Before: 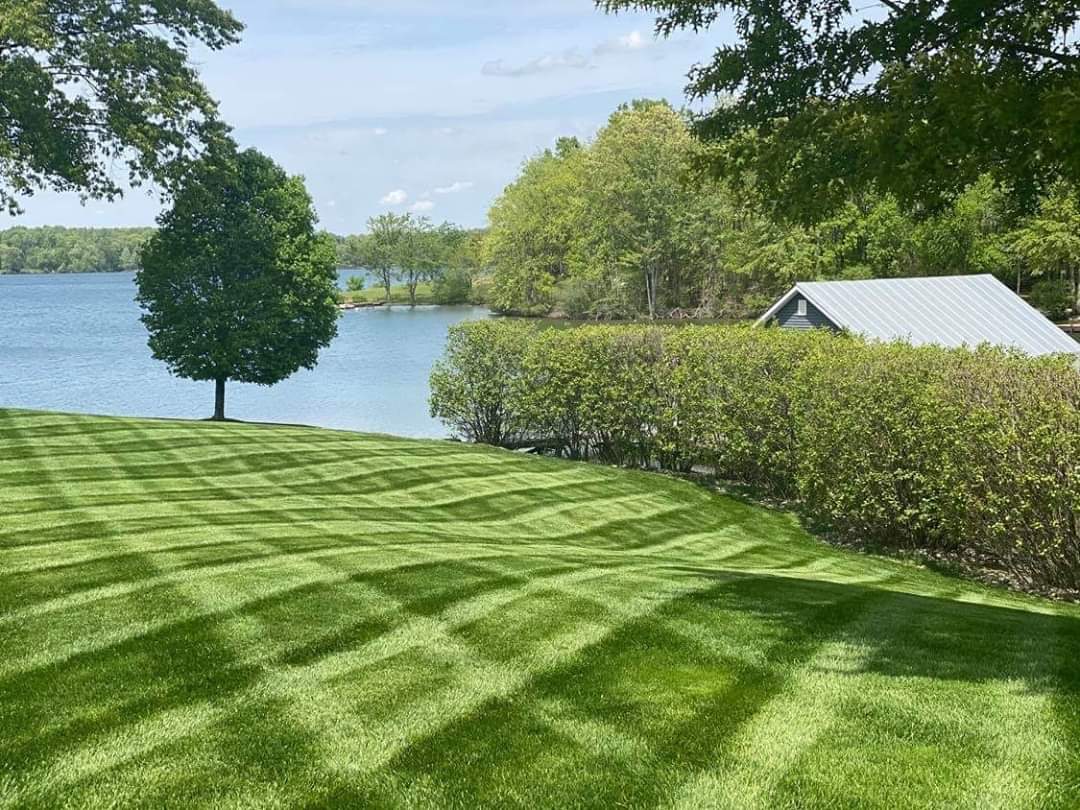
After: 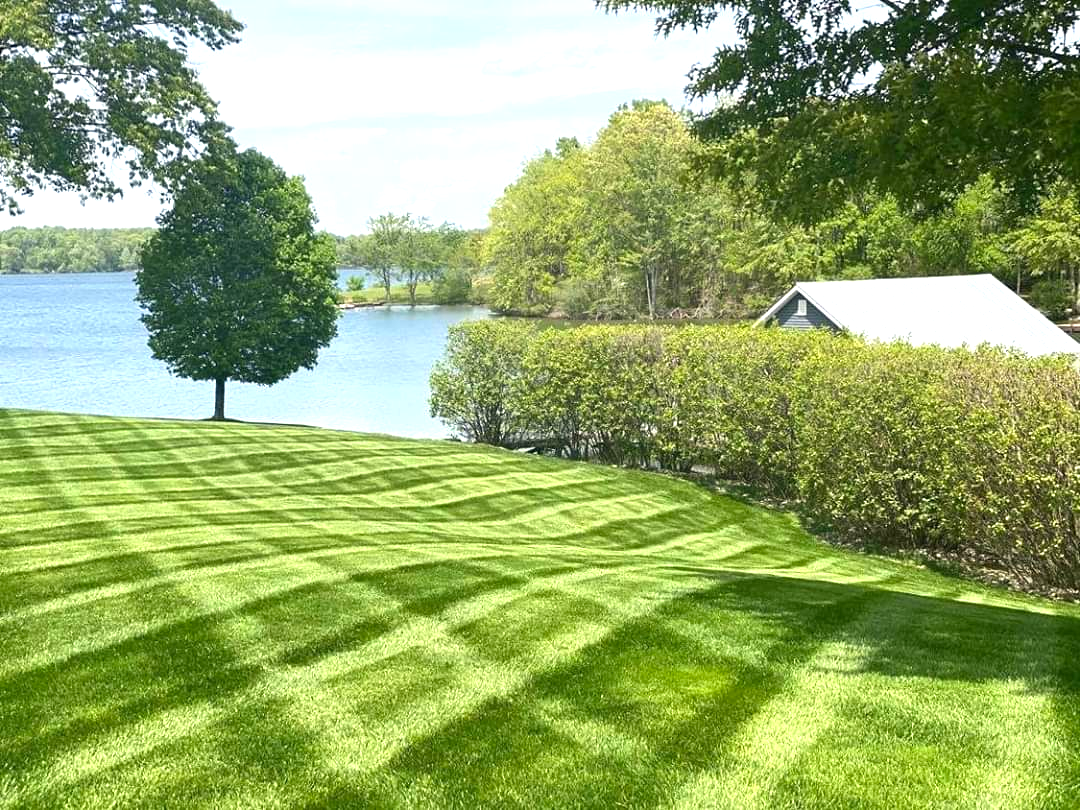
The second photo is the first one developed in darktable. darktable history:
exposure: black level correction 0, exposure 0.695 EV, compensate highlight preservation false
color correction: highlights a* 0.811, highlights b* 2.76, saturation 1.07
